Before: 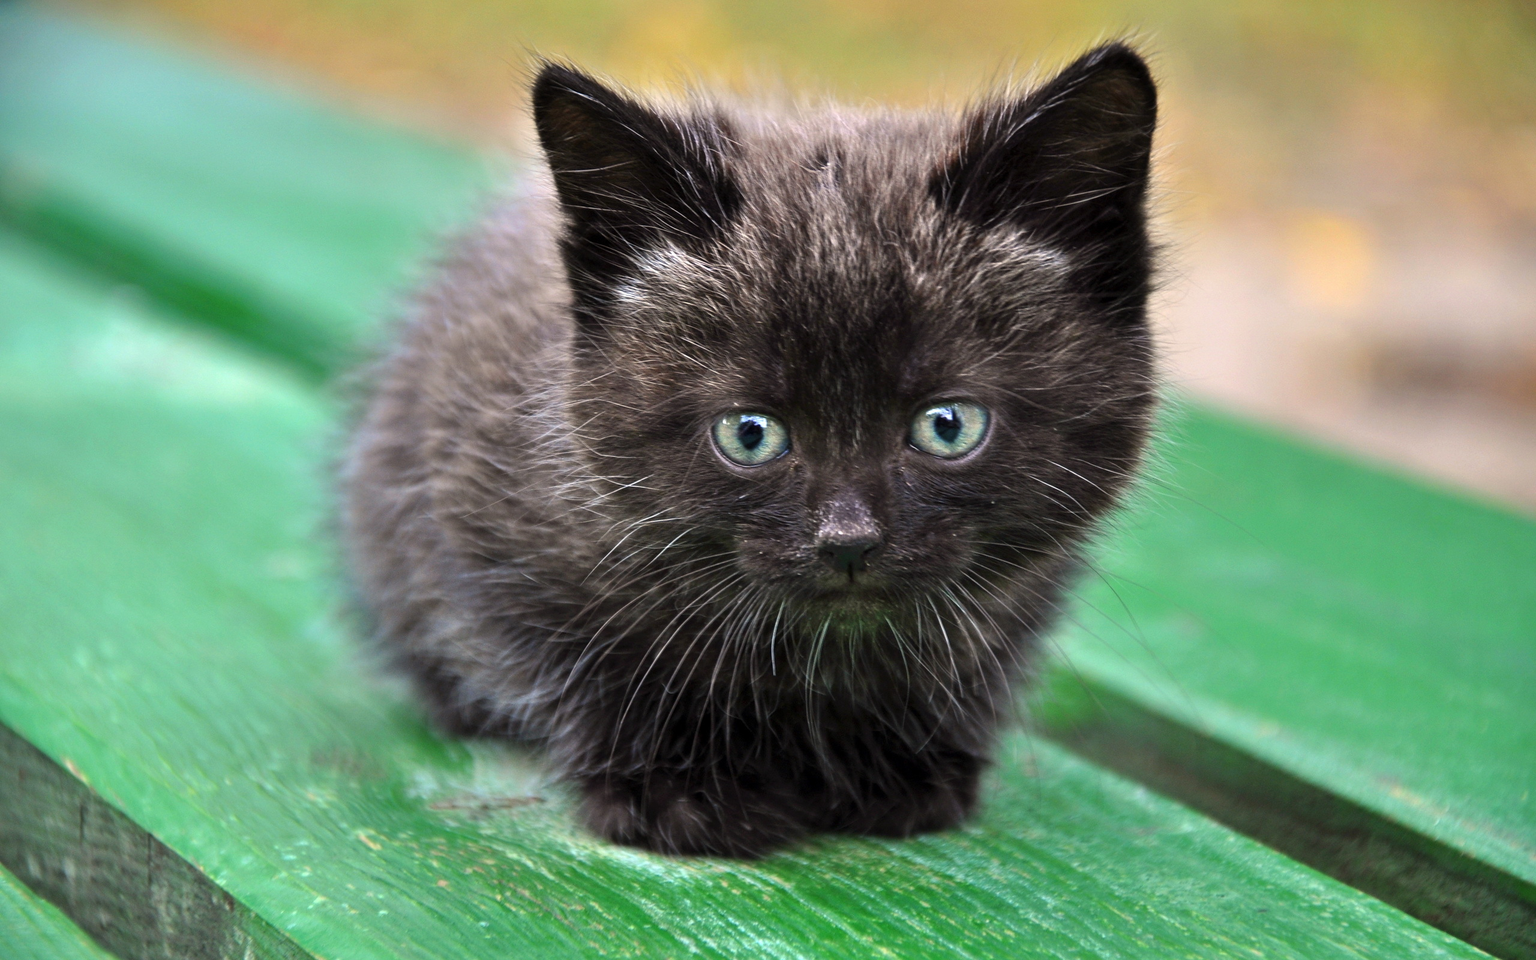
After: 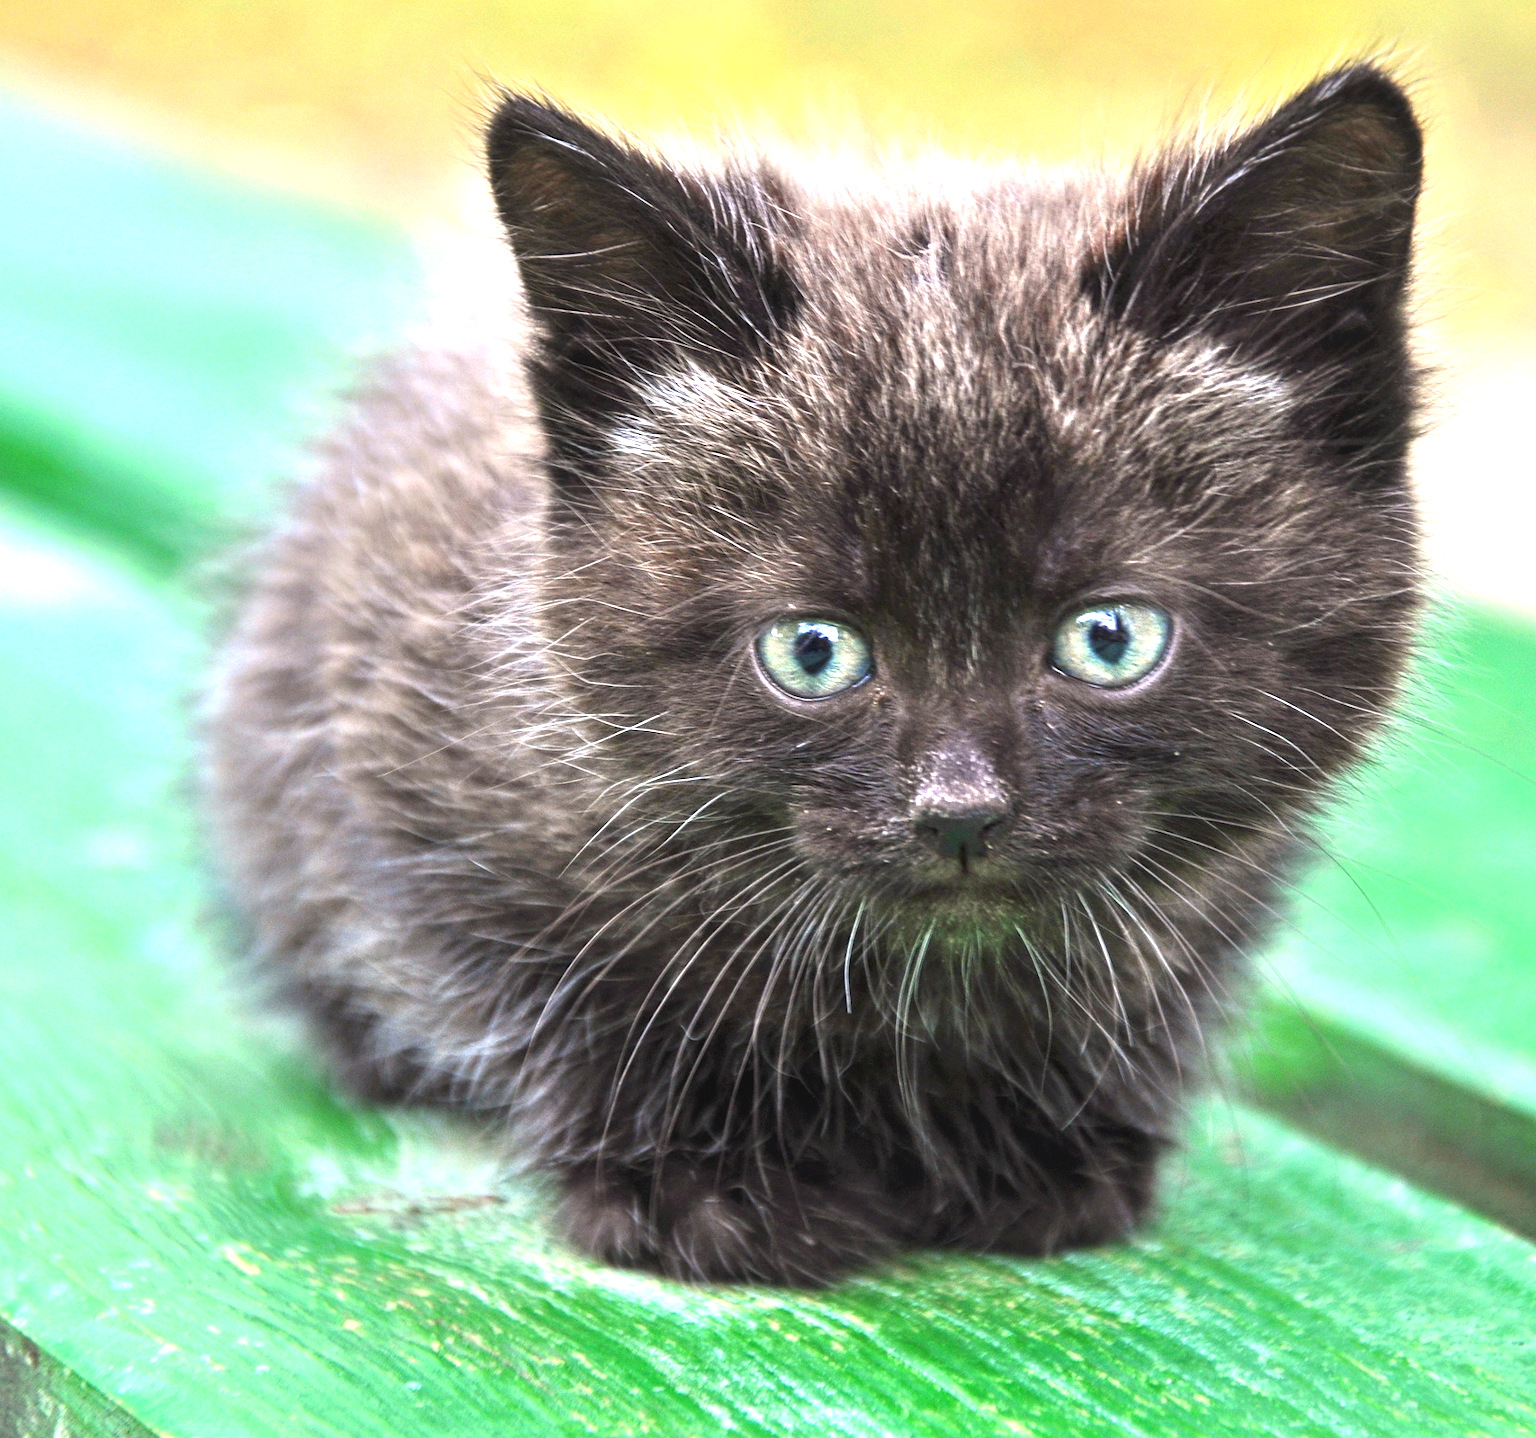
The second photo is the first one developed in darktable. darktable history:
local contrast: detail 109%
crop and rotate: left 13.591%, right 19.7%
exposure: black level correction 0, exposure 1.2 EV, compensate exposure bias true, compensate highlight preservation false
